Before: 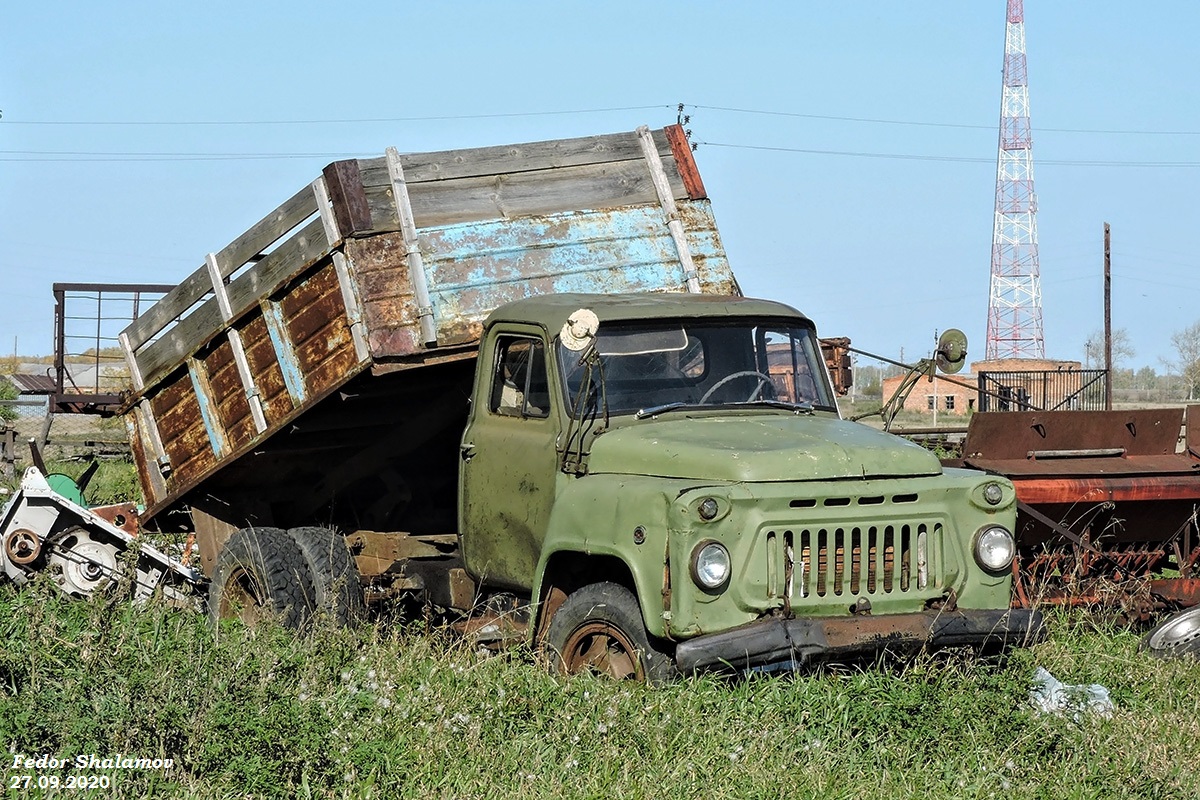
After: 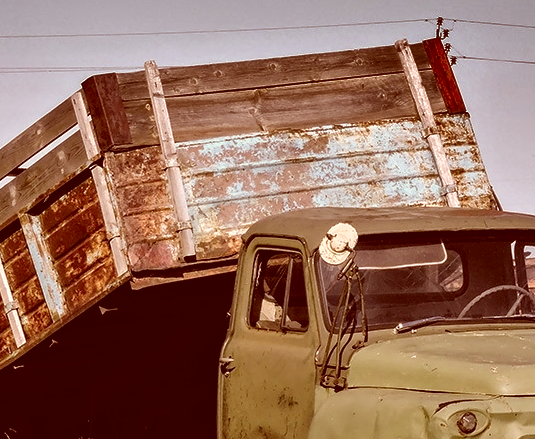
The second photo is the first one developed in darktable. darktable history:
exposure: exposure 0.085 EV, compensate highlight preservation false
color correction: highlights a* 9.56, highlights b* 8.97, shadows a* 39.82, shadows b* 39.95, saturation 0.799
shadows and highlights: shadows 20.93, highlights -82.32, soften with gaussian
crop: left 20.132%, top 10.82%, right 35.223%, bottom 34.245%
